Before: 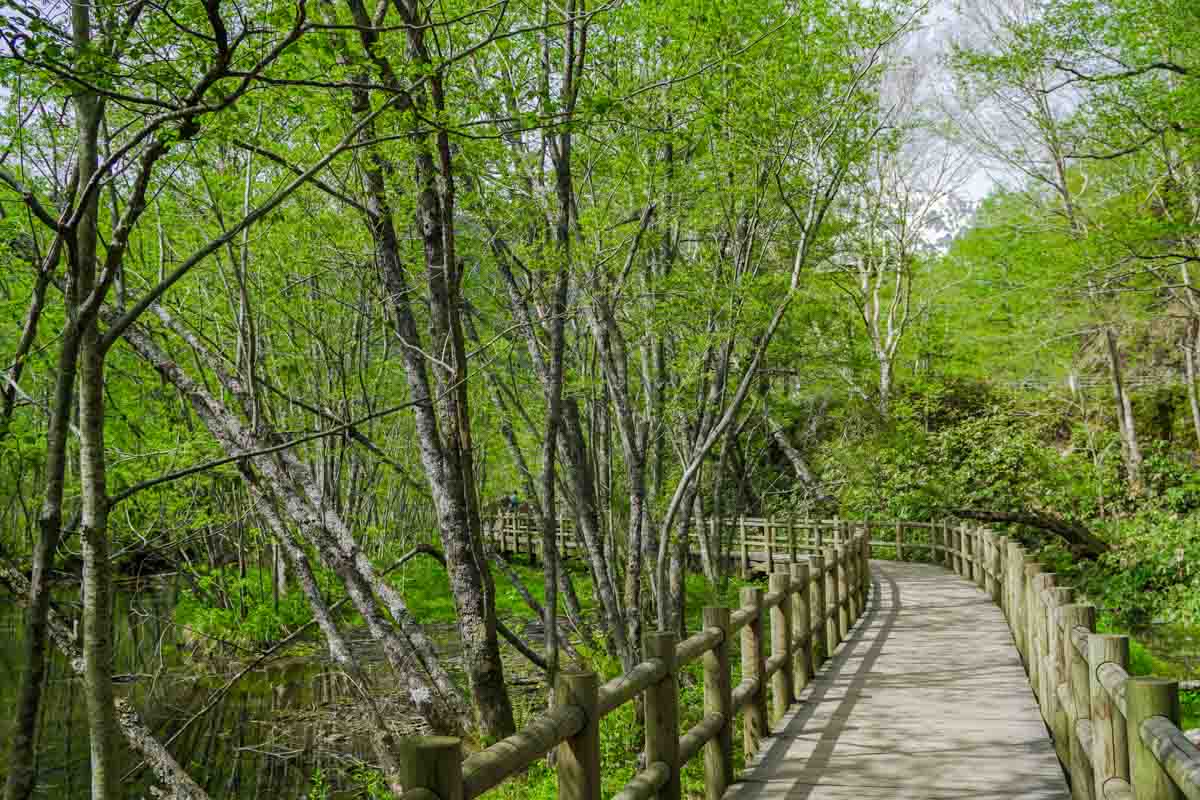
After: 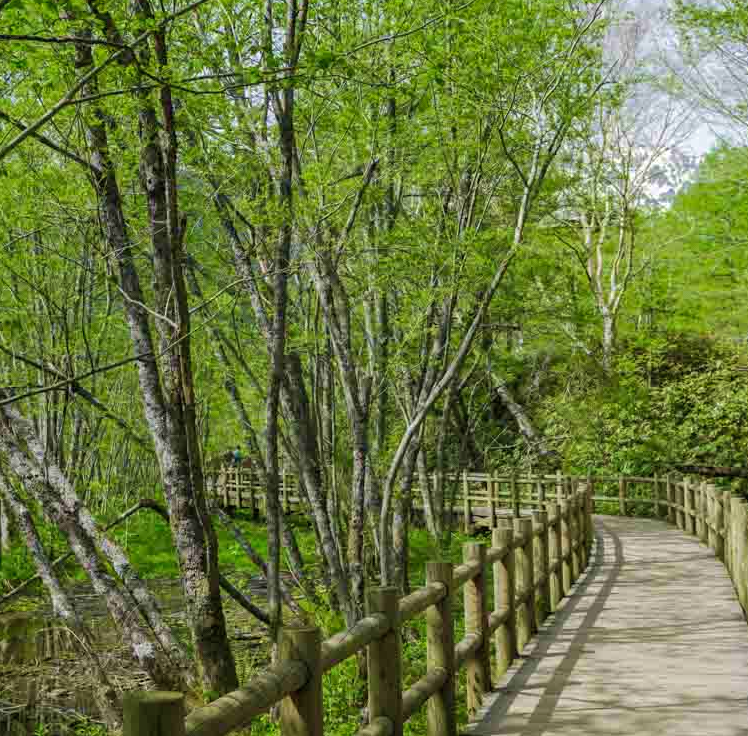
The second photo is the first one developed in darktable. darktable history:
velvia: on, module defaults
shadows and highlights: shadows 25.43, highlights -24.21
crop and rotate: left 23.161%, top 5.635%, right 14.451%, bottom 2.32%
